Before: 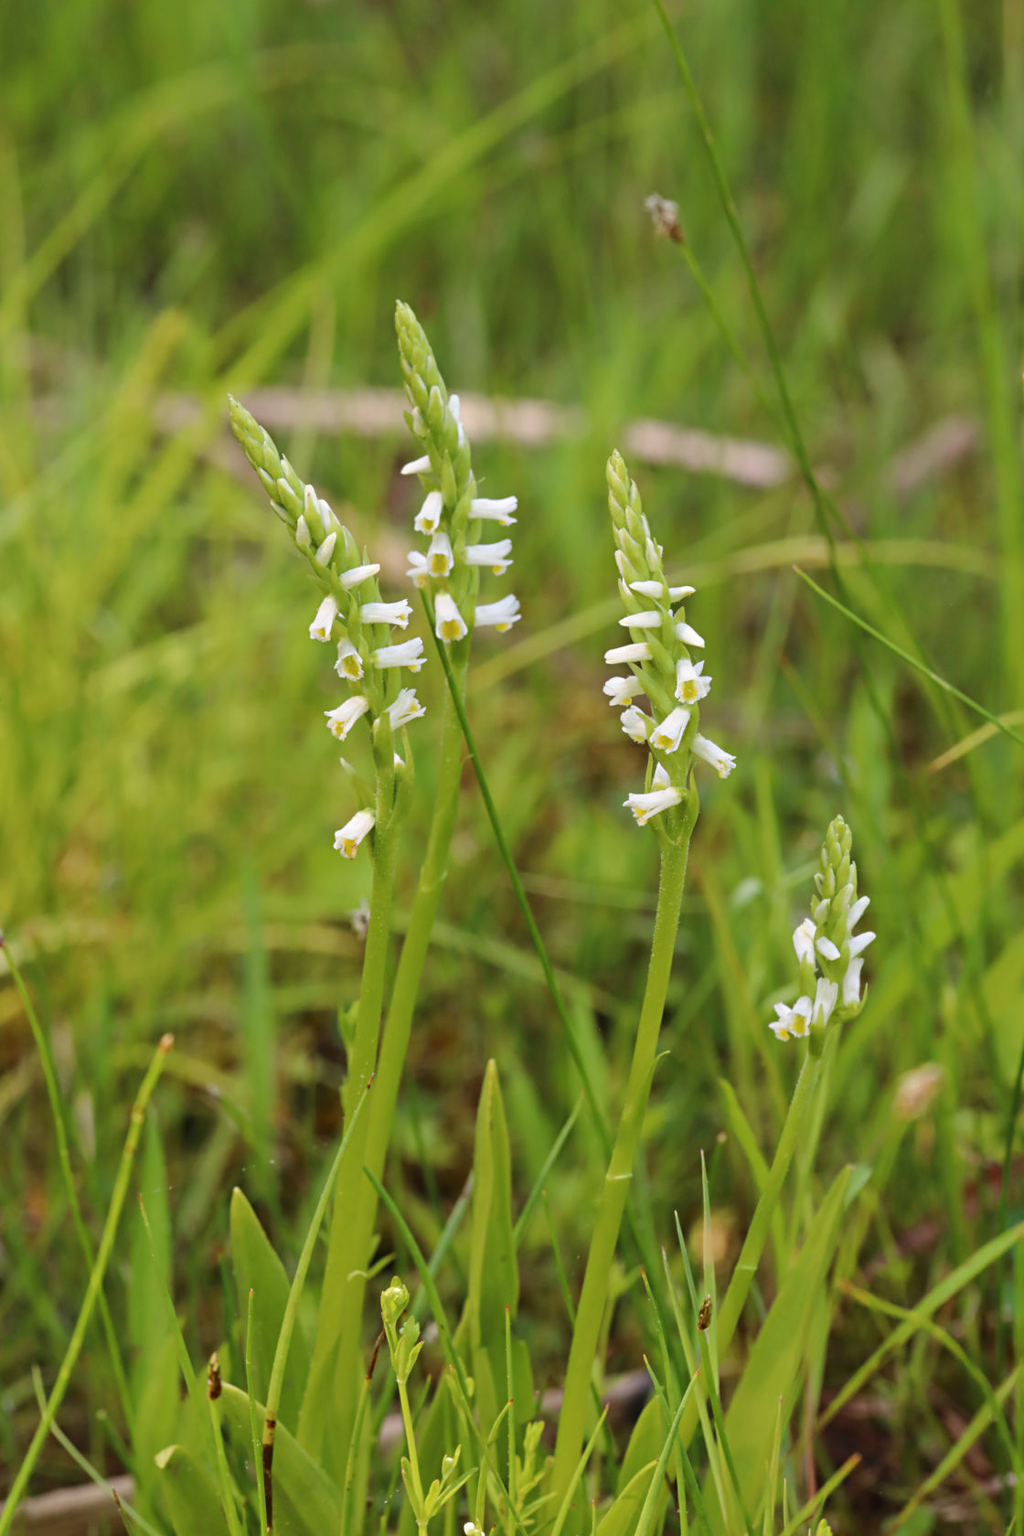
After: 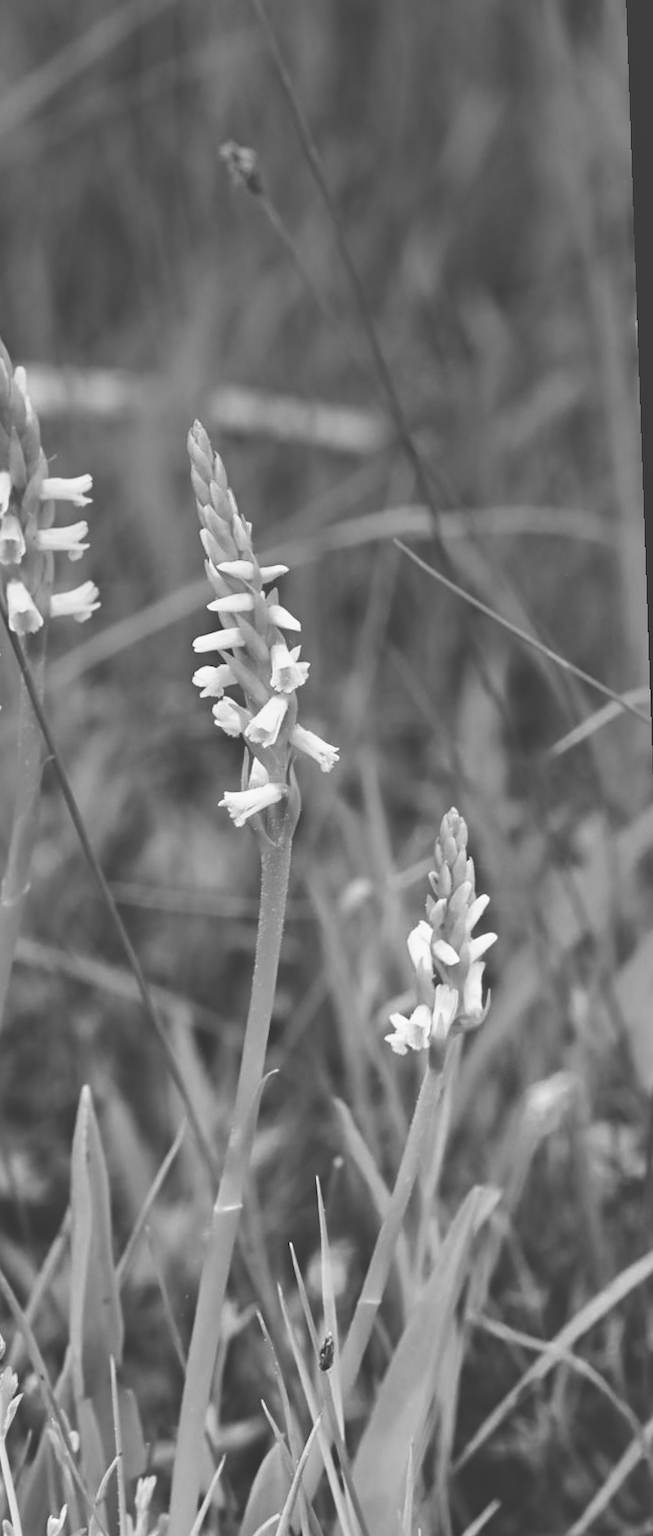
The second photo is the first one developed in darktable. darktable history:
shadows and highlights: soften with gaussian
monochrome: on, module defaults
crop: left 41.402%
rotate and perspective: rotation -2°, crop left 0.022, crop right 0.978, crop top 0.049, crop bottom 0.951
white balance: emerald 1
graduated density: hue 238.83°, saturation 50%
color correction: saturation 0.98
base curve: curves: ch0 [(0, 0.036) (0.007, 0.037) (0.604, 0.887) (1, 1)], preserve colors none
